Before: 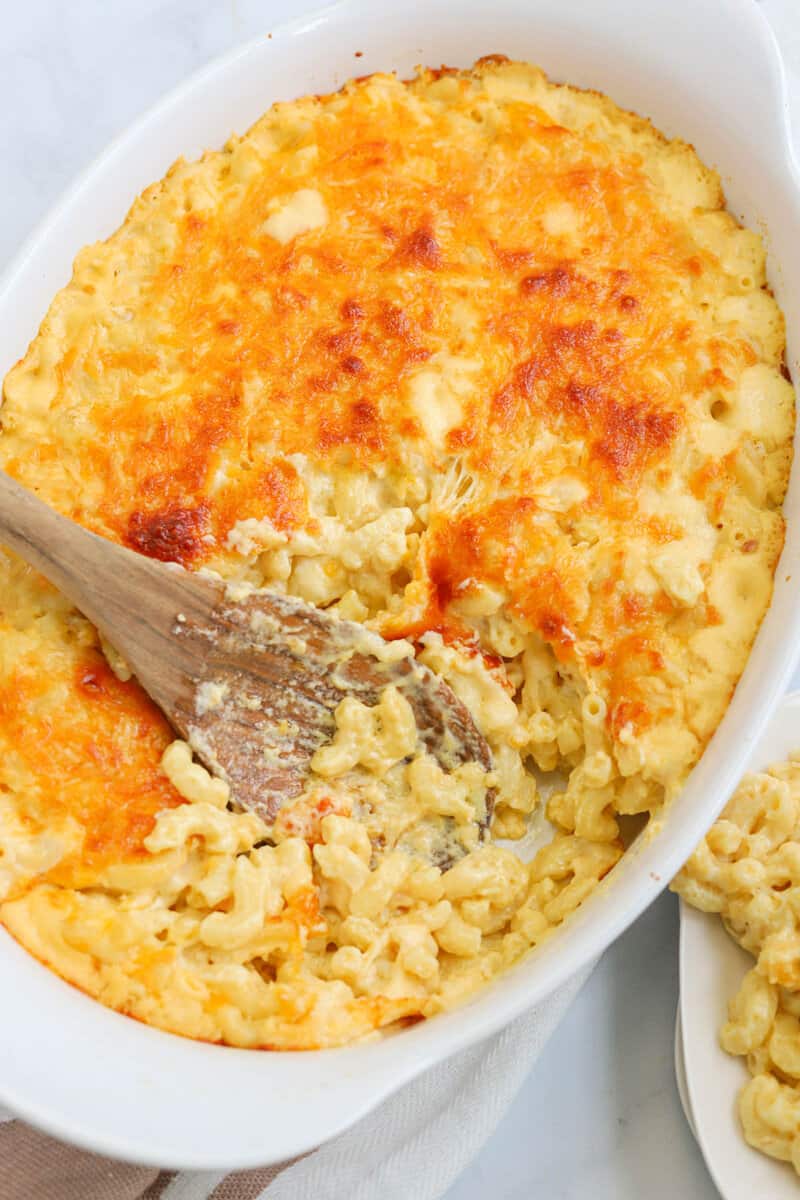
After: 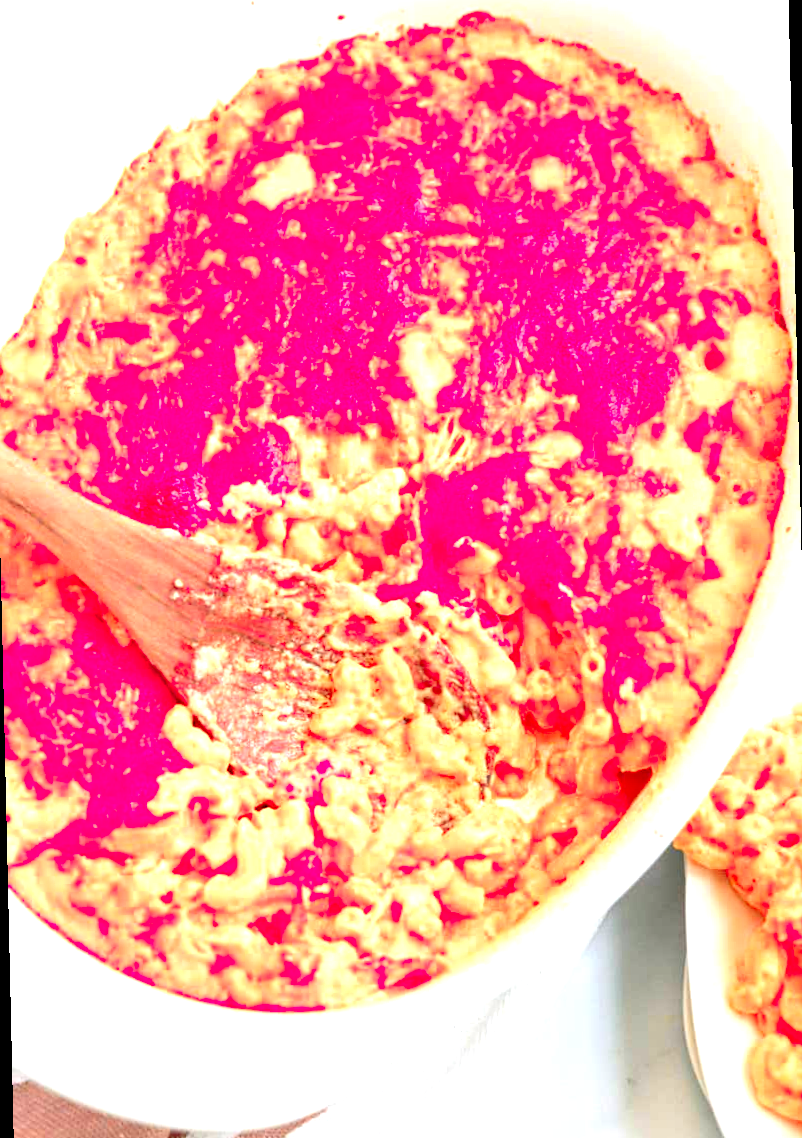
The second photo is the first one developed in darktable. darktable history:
exposure: black level correction 0.011, exposure 1.088 EV, compensate exposure bias true, compensate highlight preservation false
rotate and perspective: rotation -1.32°, lens shift (horizontal) -0.031, crop left 0.015, crop right 0.985, crop top 0.047, crop bottom 0.982
color zones: curves: ch1 [(0.24, 0.634) (0.75, 0.5)]; ch2 [(0.253, 0.437) (0.745, 0.491)], mix 102.12%
